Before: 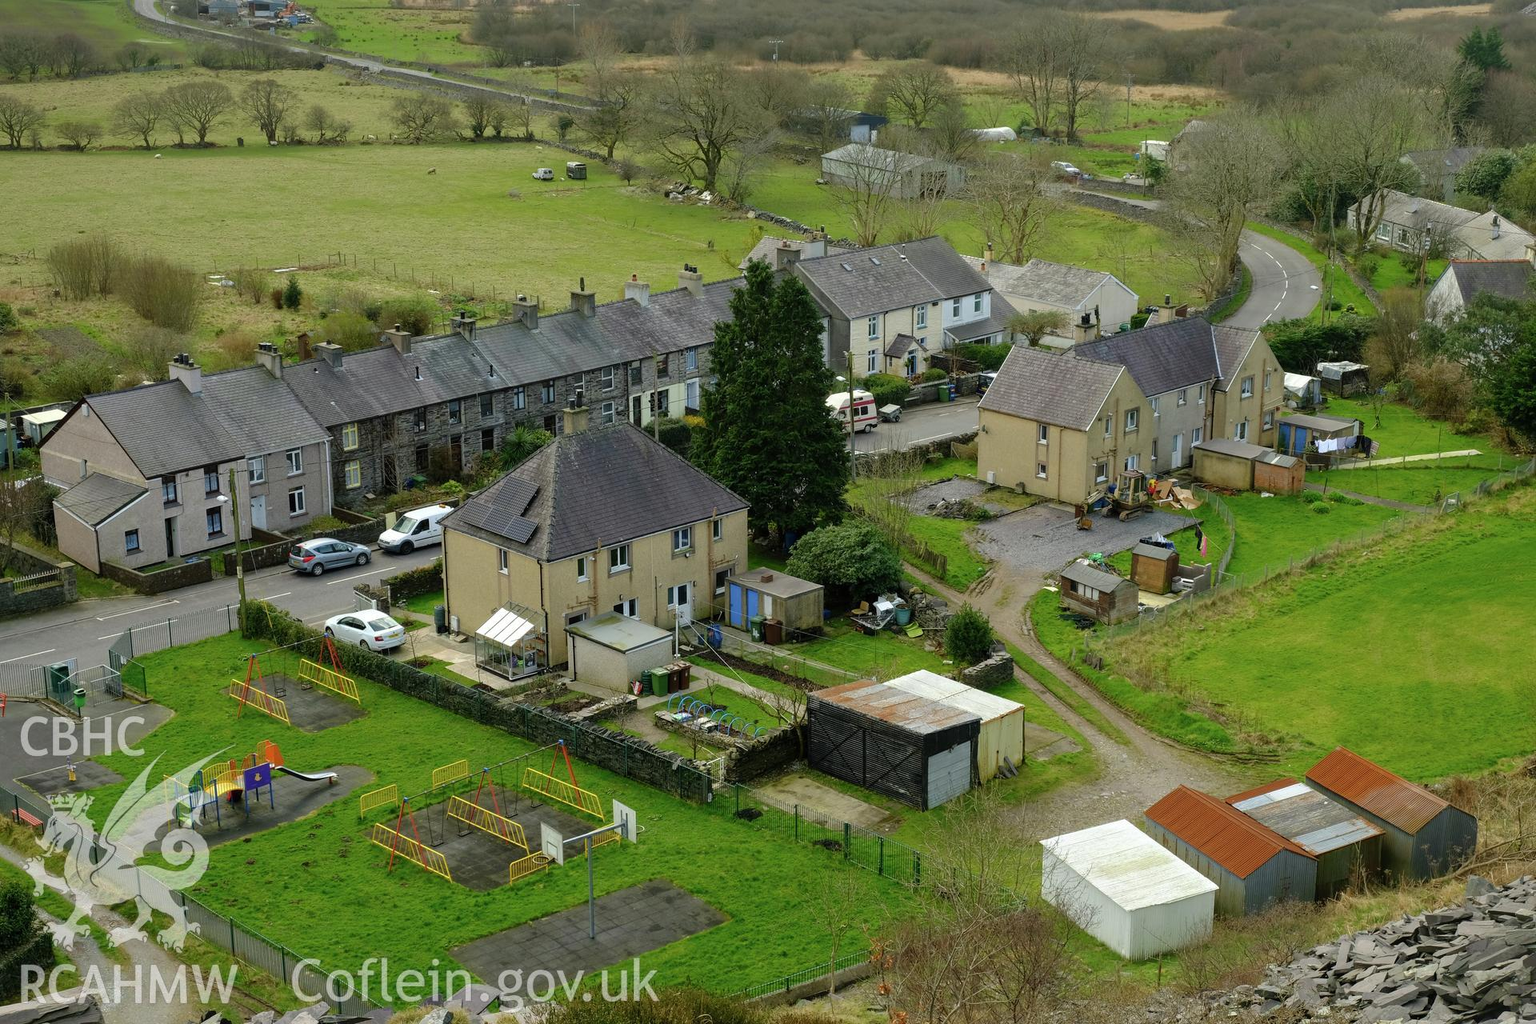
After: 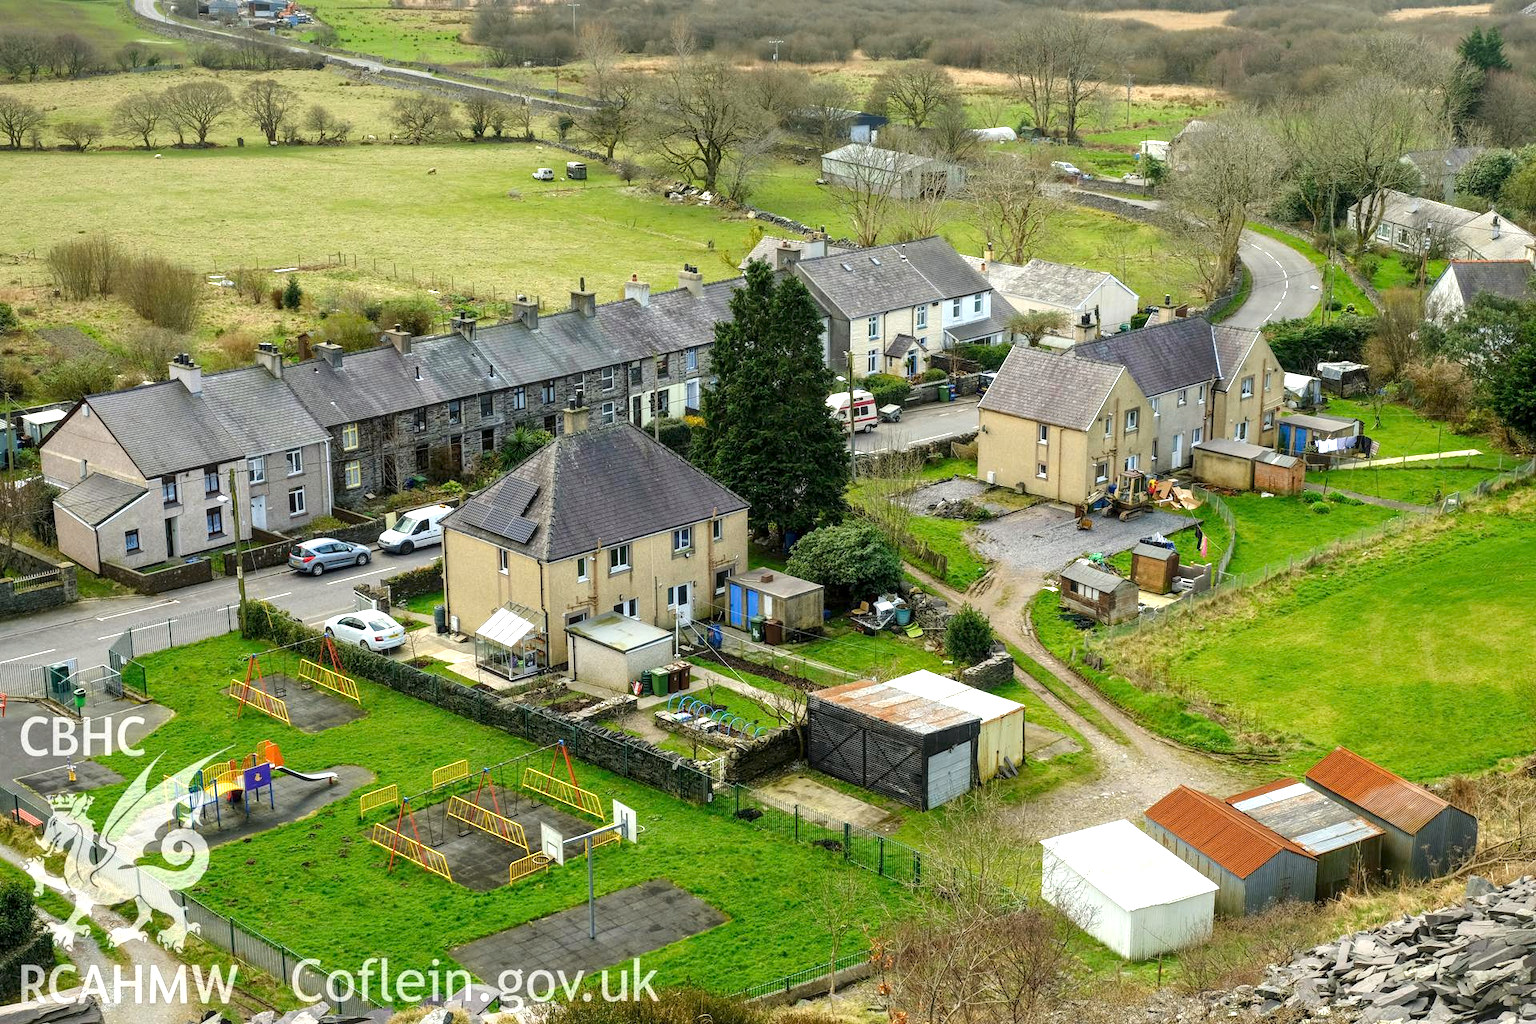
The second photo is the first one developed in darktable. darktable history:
local contrast: on, module defaults
exposure: black level correction 0, exposure 0.9 EV, compensate highlight preservation false
